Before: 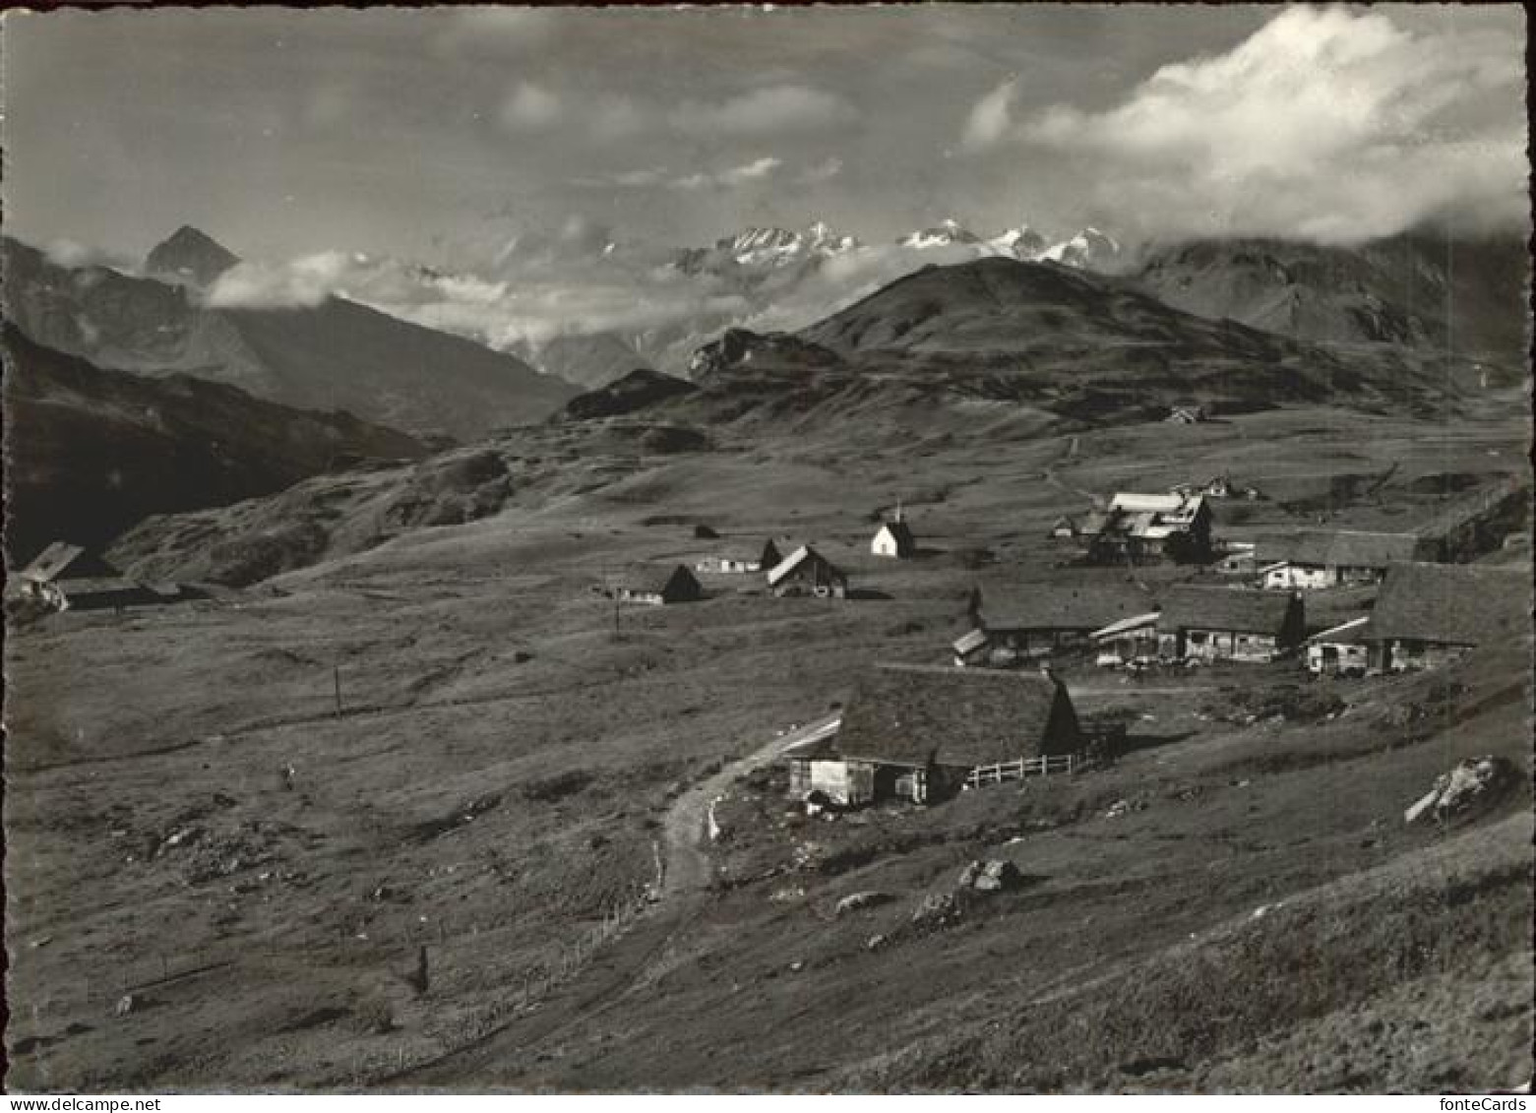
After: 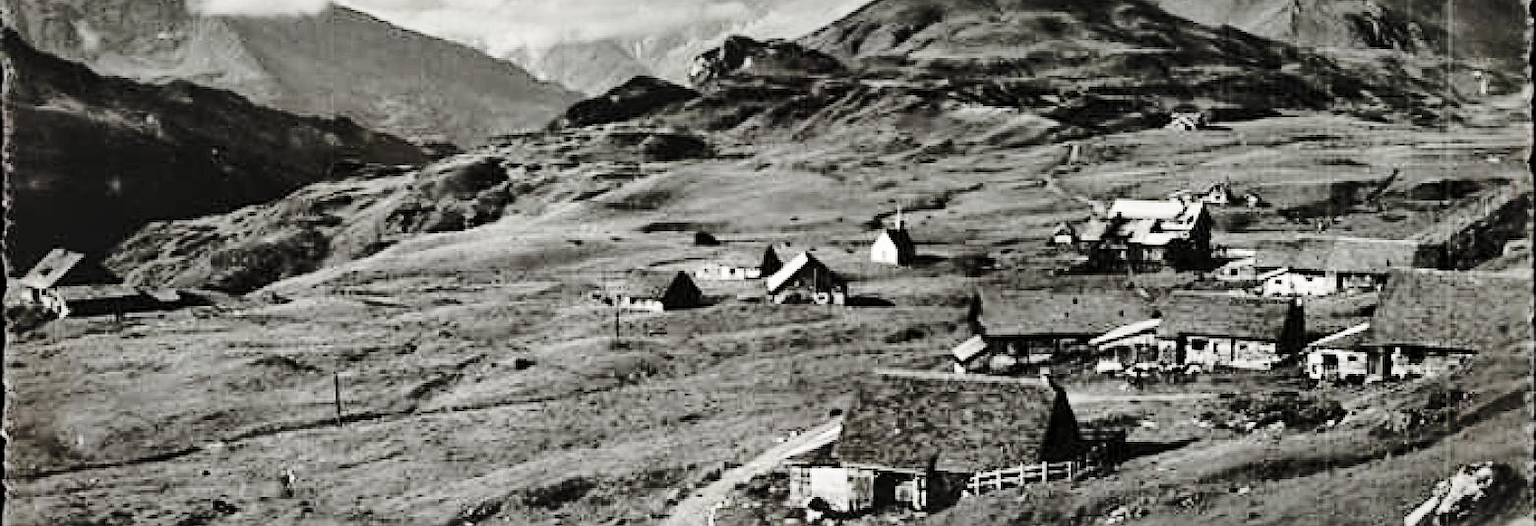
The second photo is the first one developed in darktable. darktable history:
sharpen: on, module defaults
exposure: black level correction -0.005, exposure 0.625 EV, compensate exposure bias true
crop and rotate: top 26.363%, bottom 26.29%
color balance rgb: linear chroma grading › global chroma 8.687%, perceptual saturation grading › global saturation 19.651%, global vibrance 20%
filmic rgb: black relative exposure -5.13 EV, white relative exposure 3.99 EV, threshold 3 EV, hardness 2.9, contrast 1.3, highlights saturation mix -29.33%, color science v5 (2021), contrast in shadows safe, contrast in highlights safe, enable highlight reconstruction true
local contrast: mode bilateral grid, contrast 25, coarseness 48, detail 152%, midtone range 0.2
tone curve: curves: ch0 [(0, 0.011) (0.104, 0.085) (0.236, 0.234) (0.398, 0.507) (0.498, 0.621) (0.65, 0.757) (0.835, 0.883) (1, 0.961)]; ch1 [(0, 0) (0.353, 0.344) (0.43, 0.401) (0.479, 0.476) (0.502, 0.502) (0.54, 0.542) (0.602, 0.613) (0.638, 0.668) (0.693, 0.727) (1, 1)]; ch2 [(0, 0) (0.34, 0.314) (0.434, 0.43) (0.5, 0.506) (0.521, 0.54) (0.54, 0.56) (0.595, 0.613) (0.644, 0.729) (1, 1)], preserve colors none
